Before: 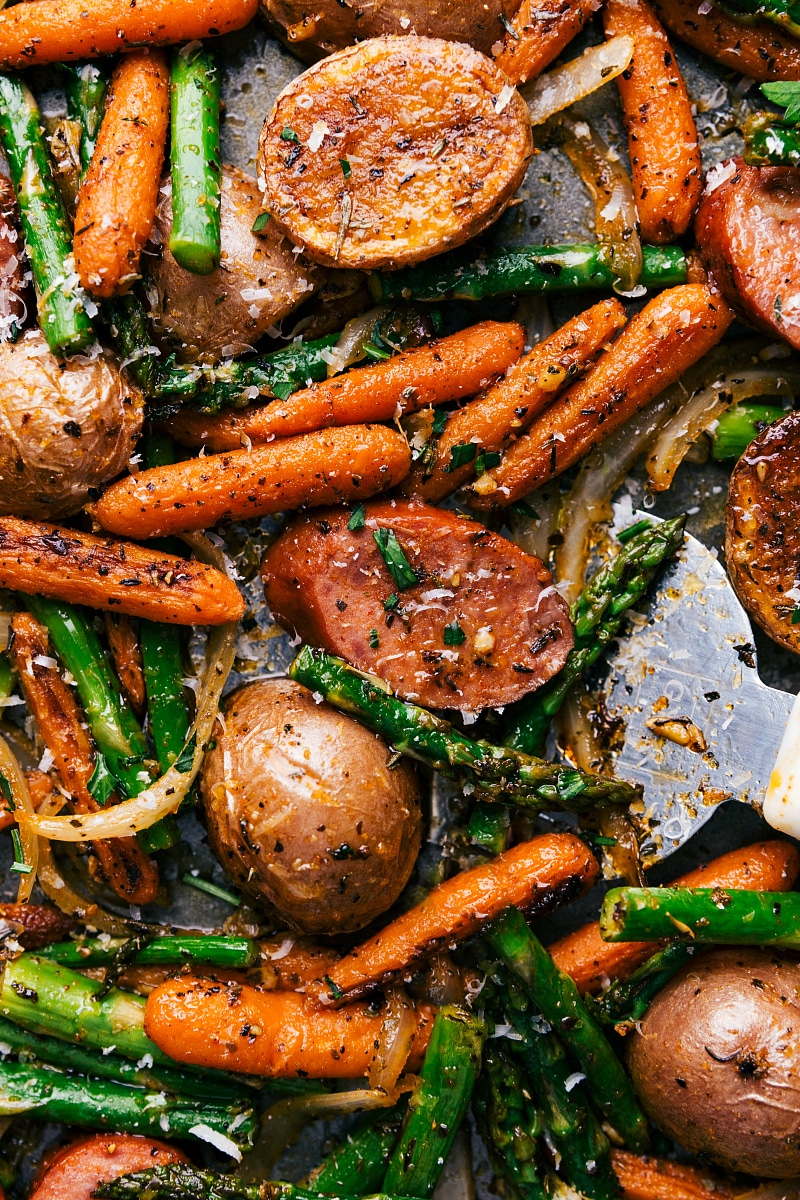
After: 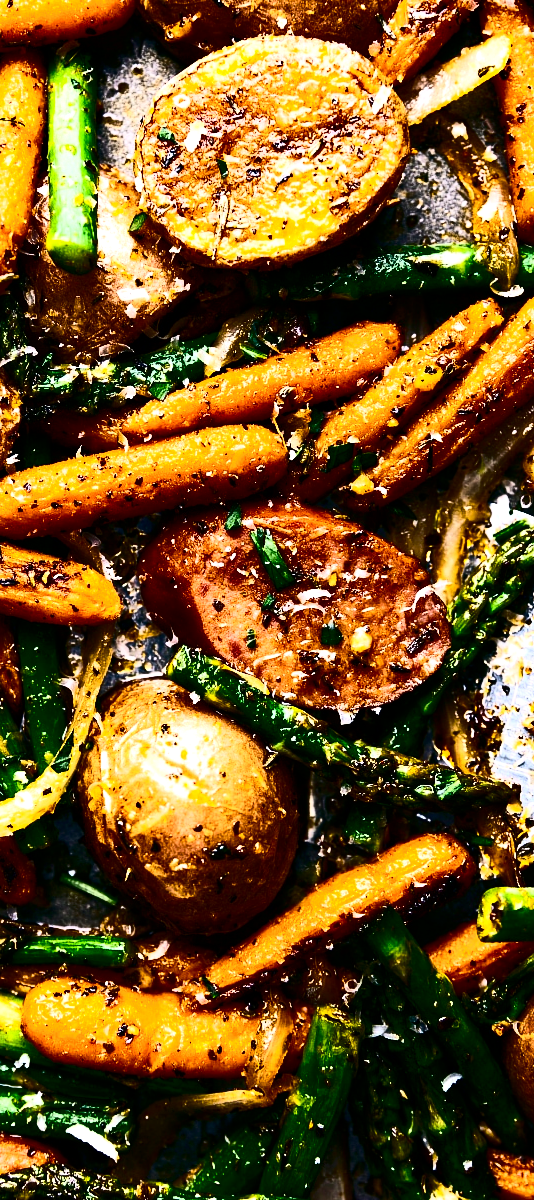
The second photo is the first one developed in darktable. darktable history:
contrast brightness saturation: contrast 0.502, saturation -0.085
crop: left 15.413%, right 17.776%
tone equalizer: edges refinement/feathering 500, mask exposure compensation -1.57 EV, preserve details guided filter
color balance rgb: linear chroma grading › shadows 31.74%, linear chroma grading › global chroma -1.877%, linear chroma grading › mid-tones 3.76%, perceptual saturation grading › global saturation 30.268%, perceptual brilliance grading › highlights 14.434%, perceptual brilliance grading › mid-tones -6.997%, perceptual brilliance grading › shadows -27.637%, global vibrance 15.16%
exposure: exposure 0.445 EV, compensate exposure bias true, compensate highlight preservation false
